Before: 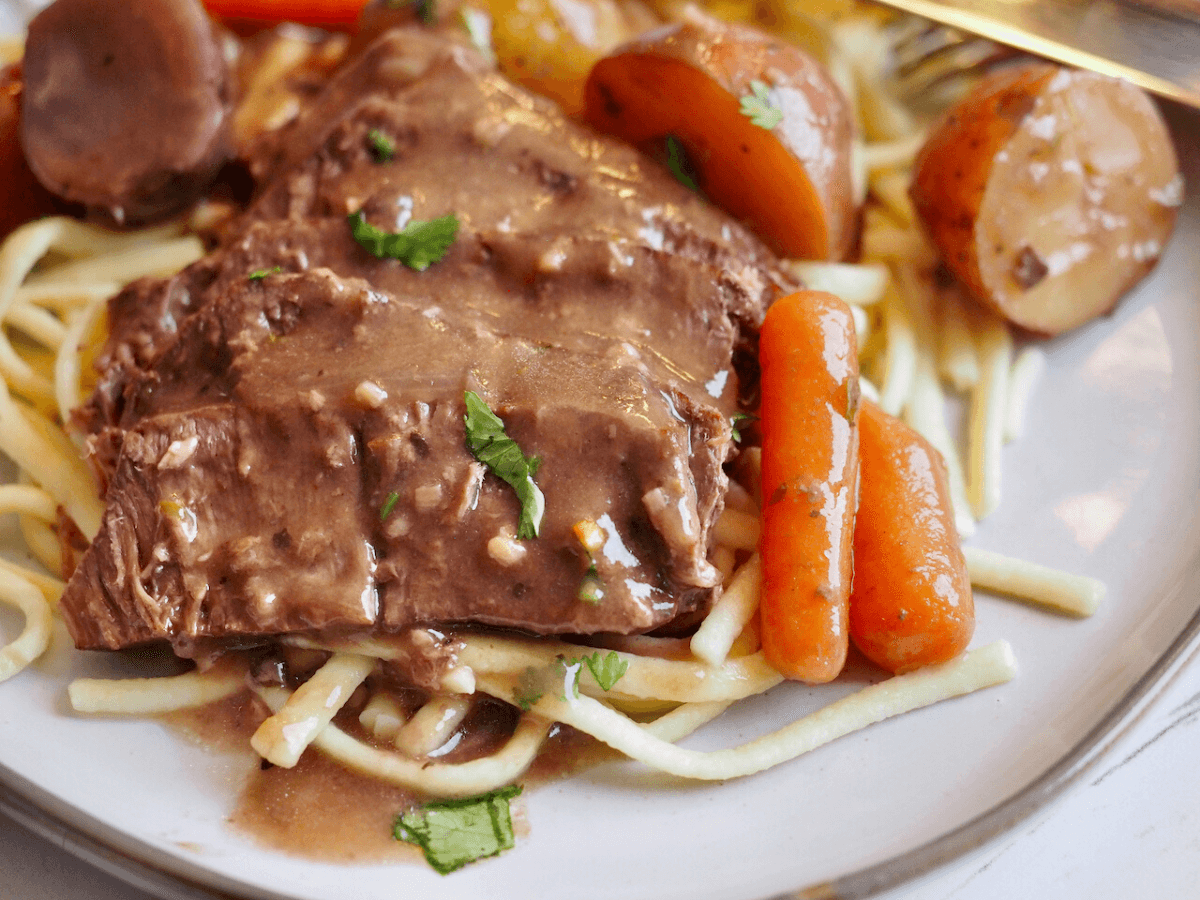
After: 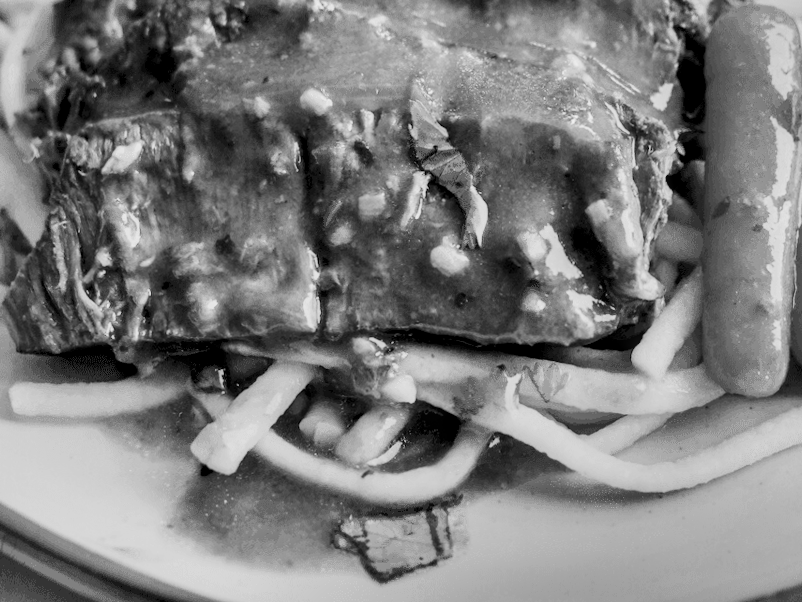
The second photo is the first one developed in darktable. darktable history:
shadows and highlights: shadows 19.13, highlights -83.41, soften with gaussian
contrast brightness saturation: contrast 0.28
crop and rotate: angle -0.82°, left 3.85%, top 31.828%, right 27.992%
local contrast: on, module defaults
monochrome: on, module defaults
rgb levels: levels [[0.01, 0.419, 0.839], [0, 0.5, 1], [0, 0.5, 1]]
filmic rgb: black relative exposure -8.79 EV, white relative exposure 4.98 EV, threshold 3 EV, target black luminance 0%, hardness 3.77, latitude 66.33%, contrast 0.822, shadows ↔ highlights balance 20%, color science v5 (2021), contrast in shadows safe, contrast in highlights safe, enable highlight reconstruction true
